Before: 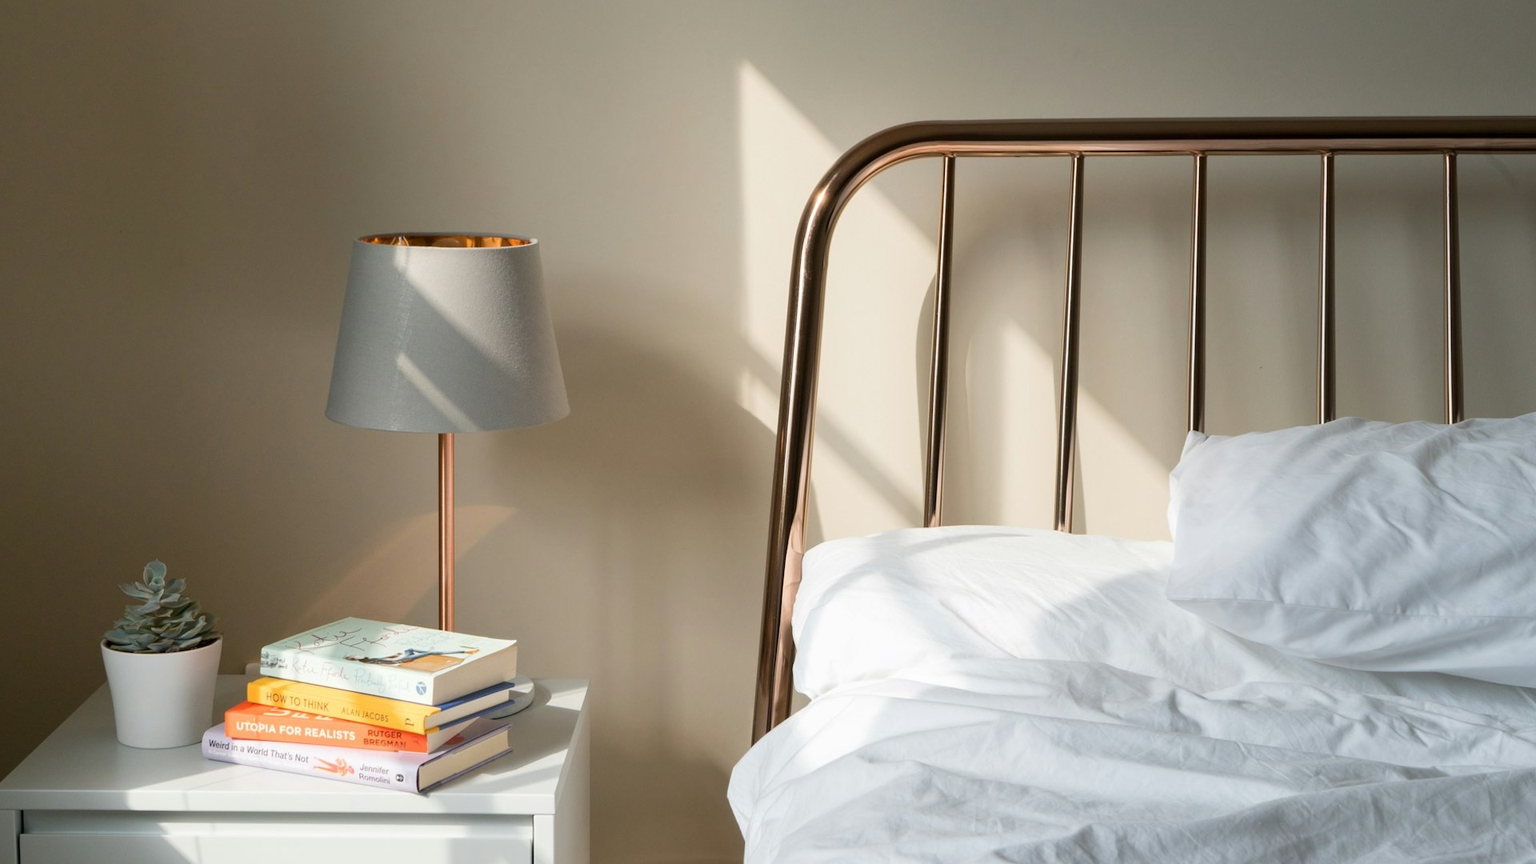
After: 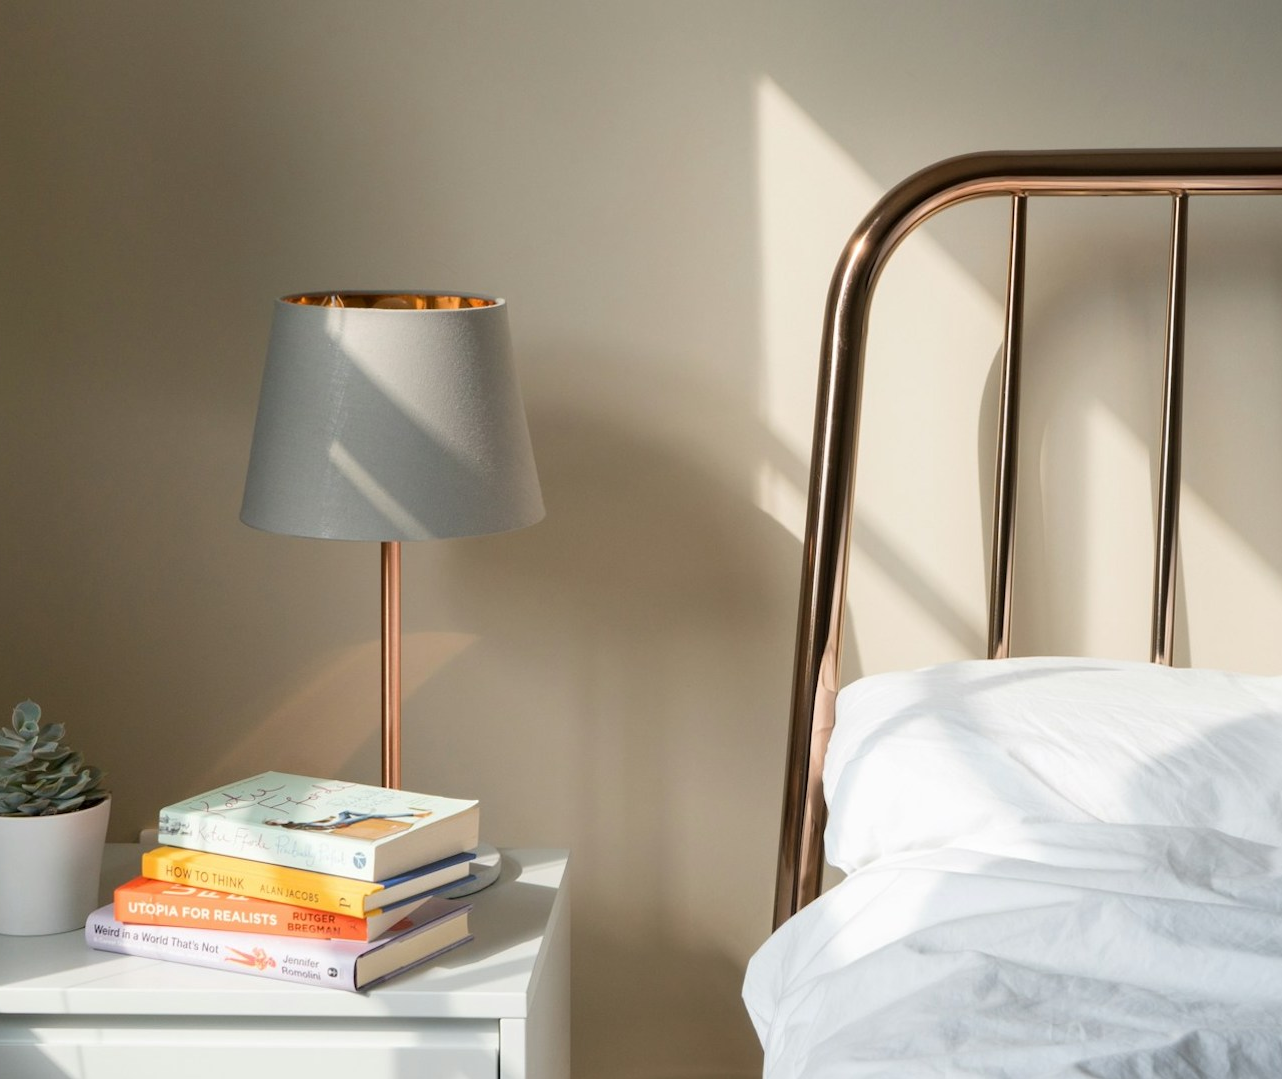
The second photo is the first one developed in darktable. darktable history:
crop and rotate: left 8.738%, right 24.477%
